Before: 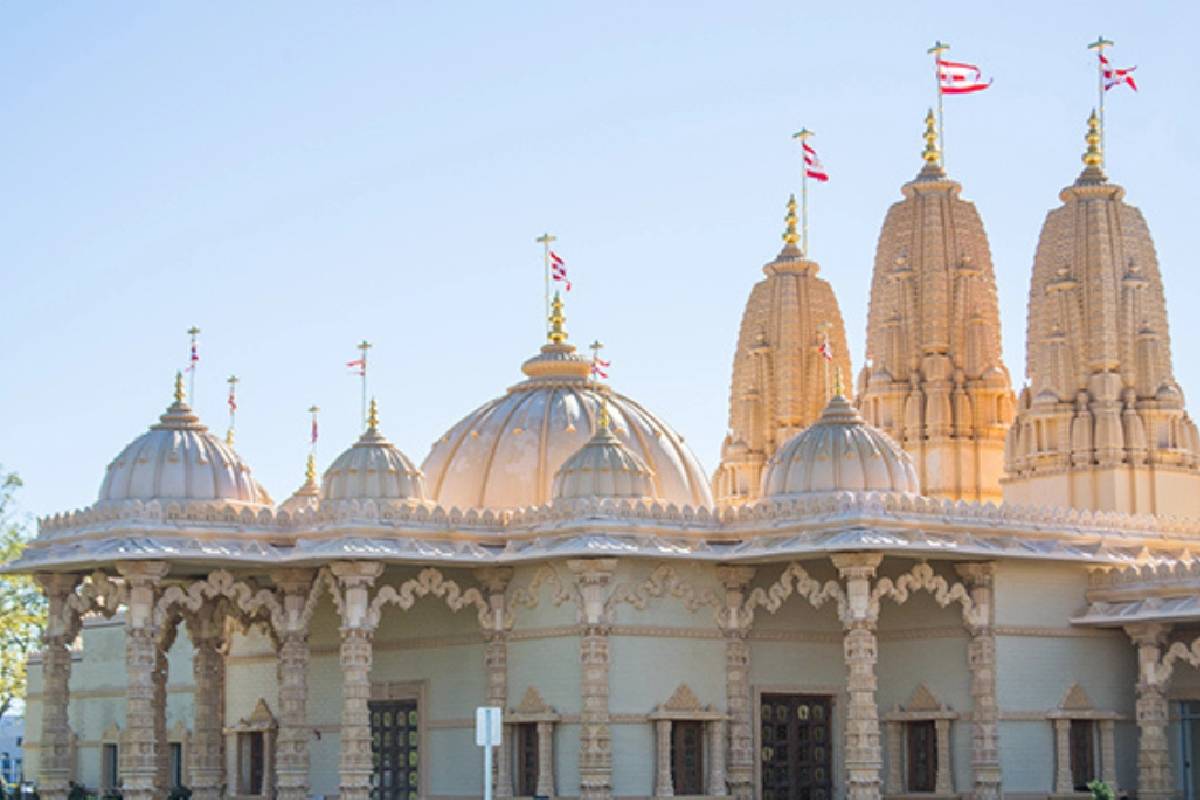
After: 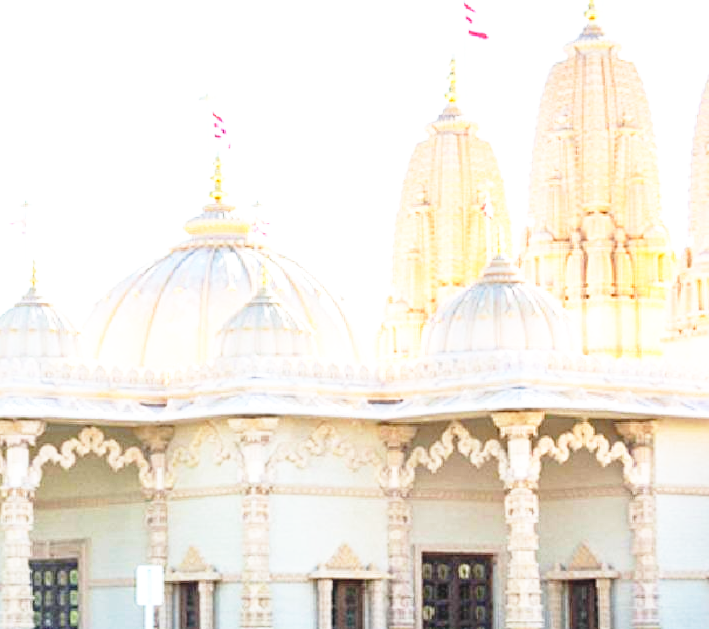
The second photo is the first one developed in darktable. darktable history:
base curve: curves: ch0 [(0, 0) (0.026, 0.03) (0.109, 0.232) (0.351, 0.748) (0.669, 0.968) (1, 1)], preserve colors none
crop and rotate: left 28.256%, top 17.734%, right 12.656%, bottom 3.573%
exposure: exposure 0.785 EV, compensate highlight preservation false
